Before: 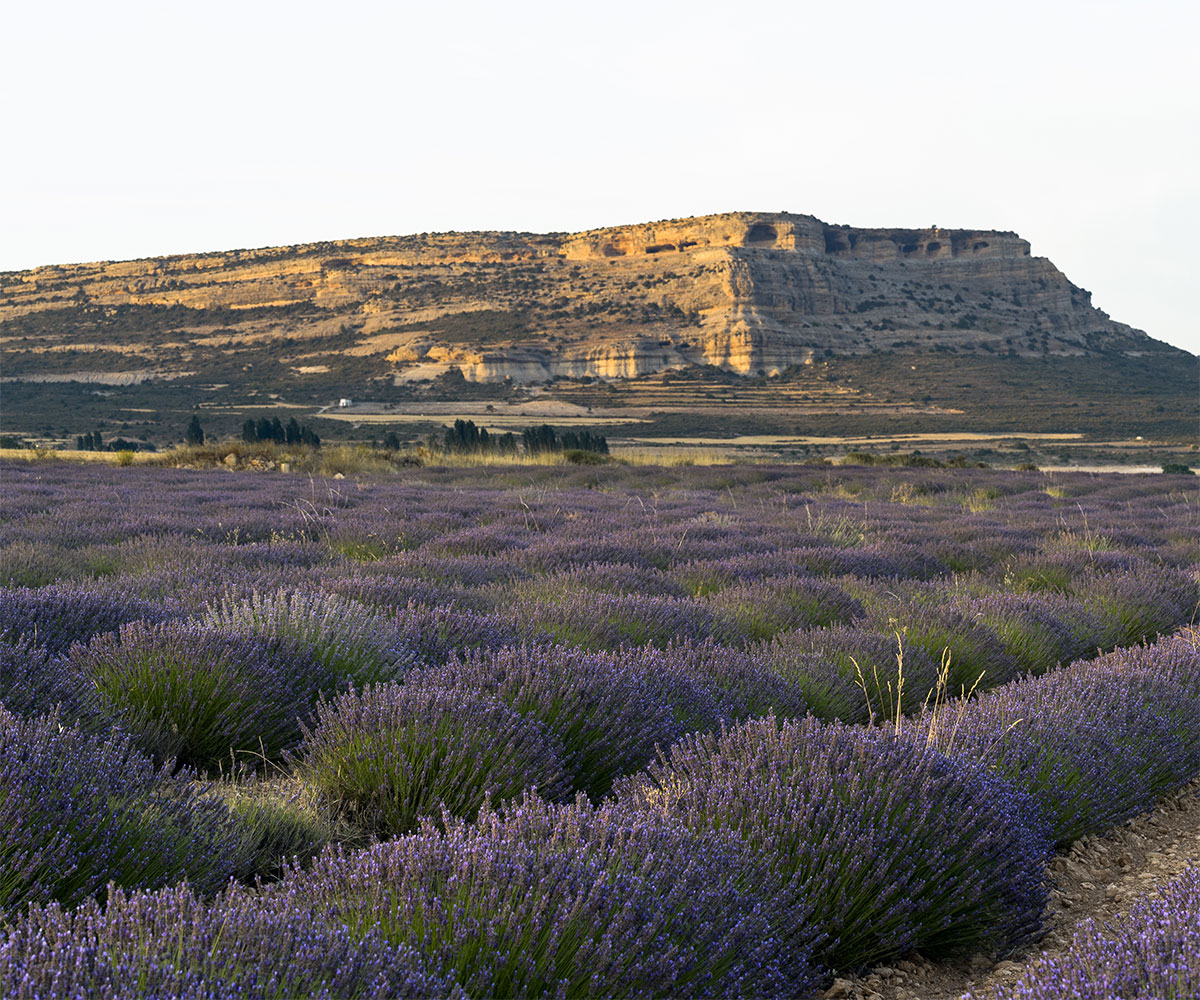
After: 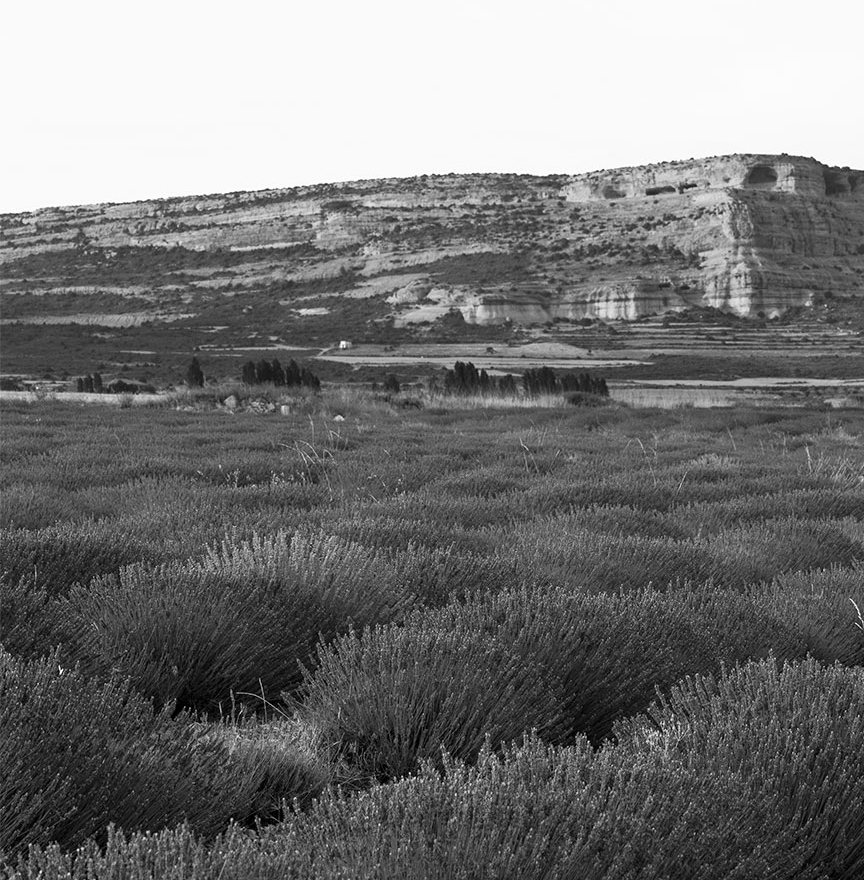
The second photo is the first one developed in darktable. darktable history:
monochrome: on, module defaults
crop: top 5.803%, right 27.864%, bottom 5.804%
